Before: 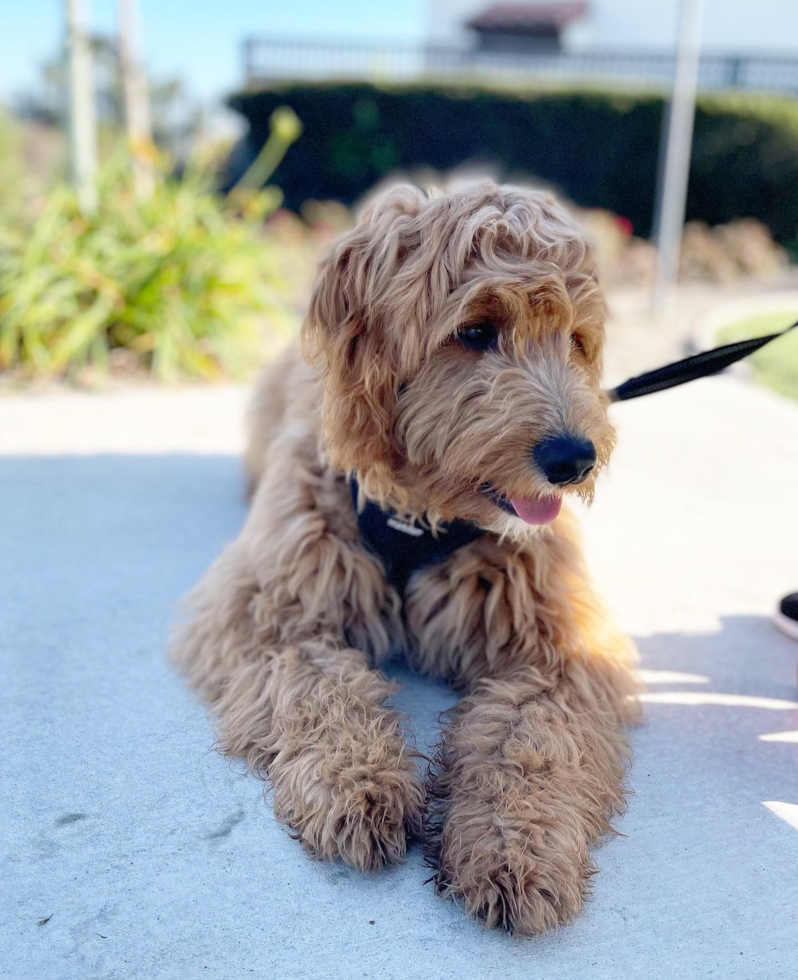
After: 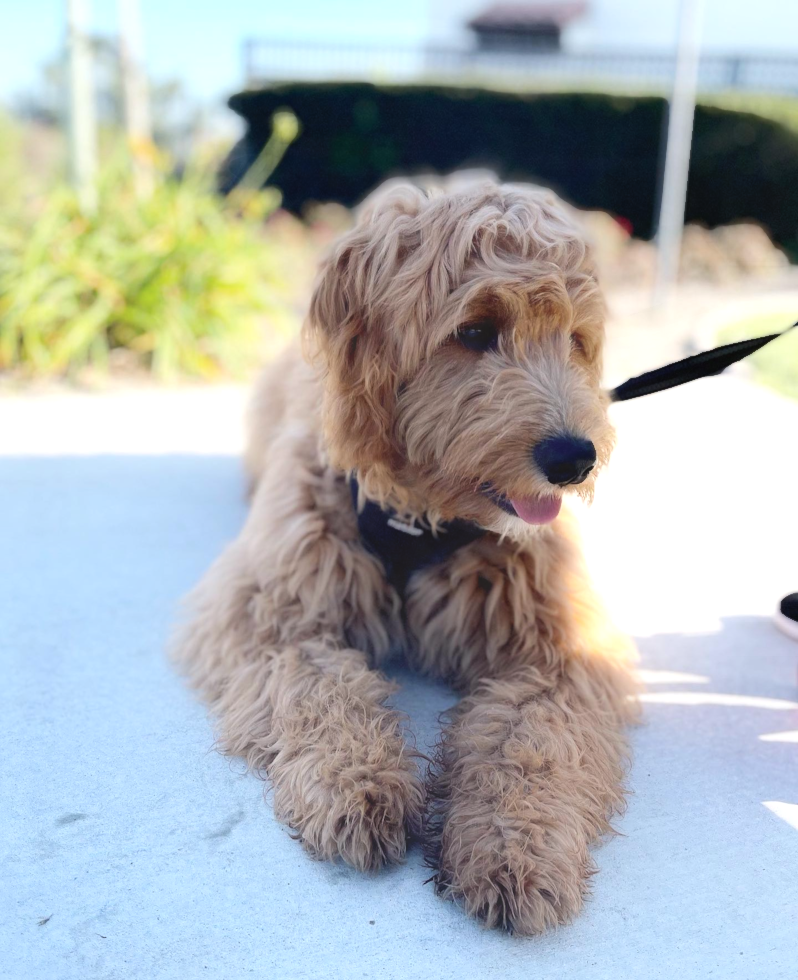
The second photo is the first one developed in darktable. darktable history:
contrast equalizer: y [[0.6 ×6], [0.55 ×6], [0 ×6], [0 ×6], [0 ×6]], mix -0.996
tone equalizer: -8 EV -0.439 EV, -7 EV -0.367 EV, -6 EV -0.322 EV, -5 EV -0.257 EV, -3 EV 0.219 EV, -2 EV 0.353 EV, -1 EV 0.371 EV, +0 EV 0.399 EV, edges refinement/feathering 500, mask exposure compensation -1.57 EV, preserve details no
